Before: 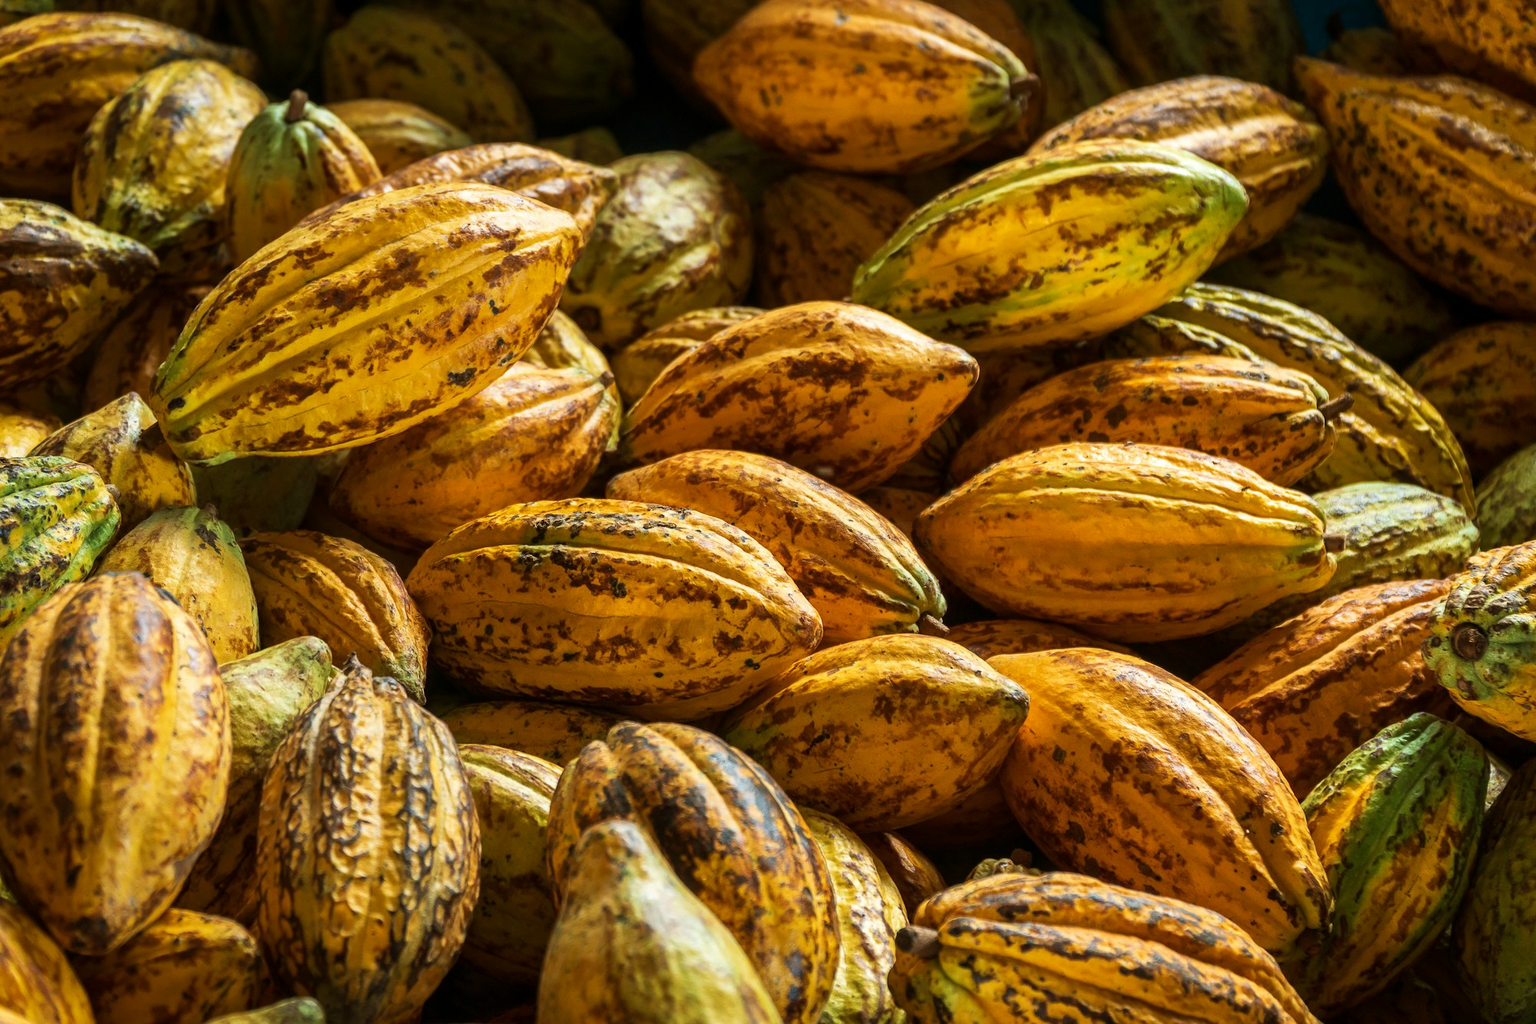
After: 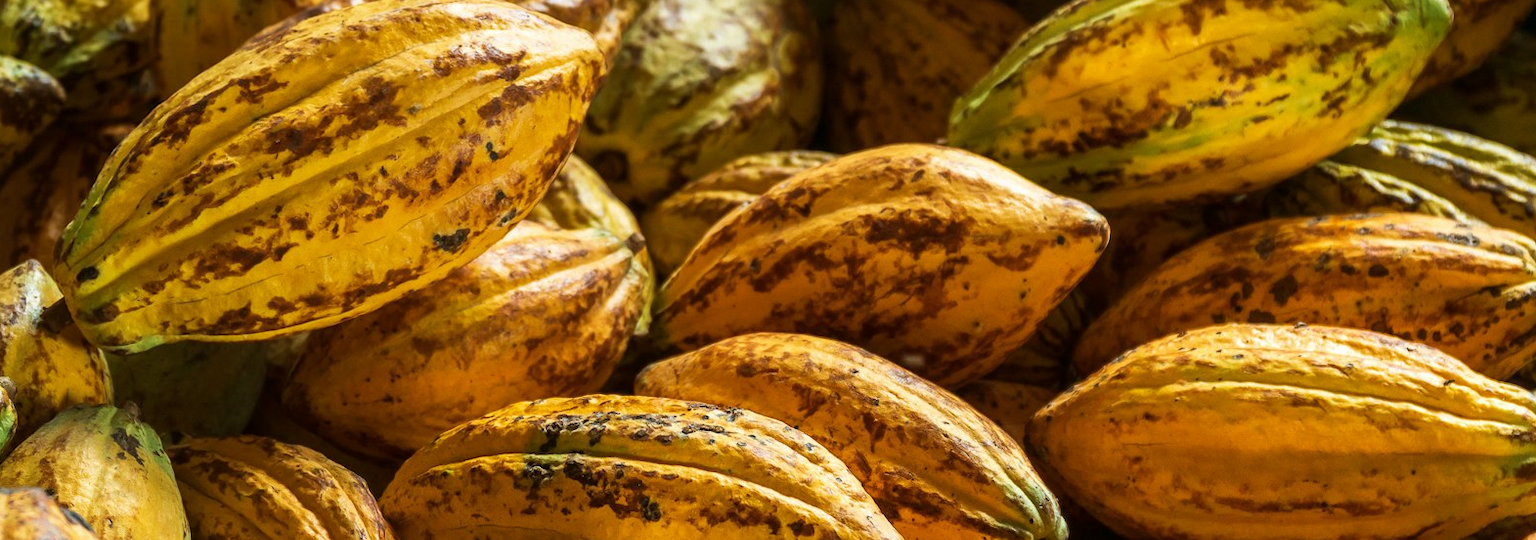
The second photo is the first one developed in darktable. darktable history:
exposure: compensate highlight preservation false
crop: left 7.036%, top 18.398%, right 14.379%, bottom 40.043%
